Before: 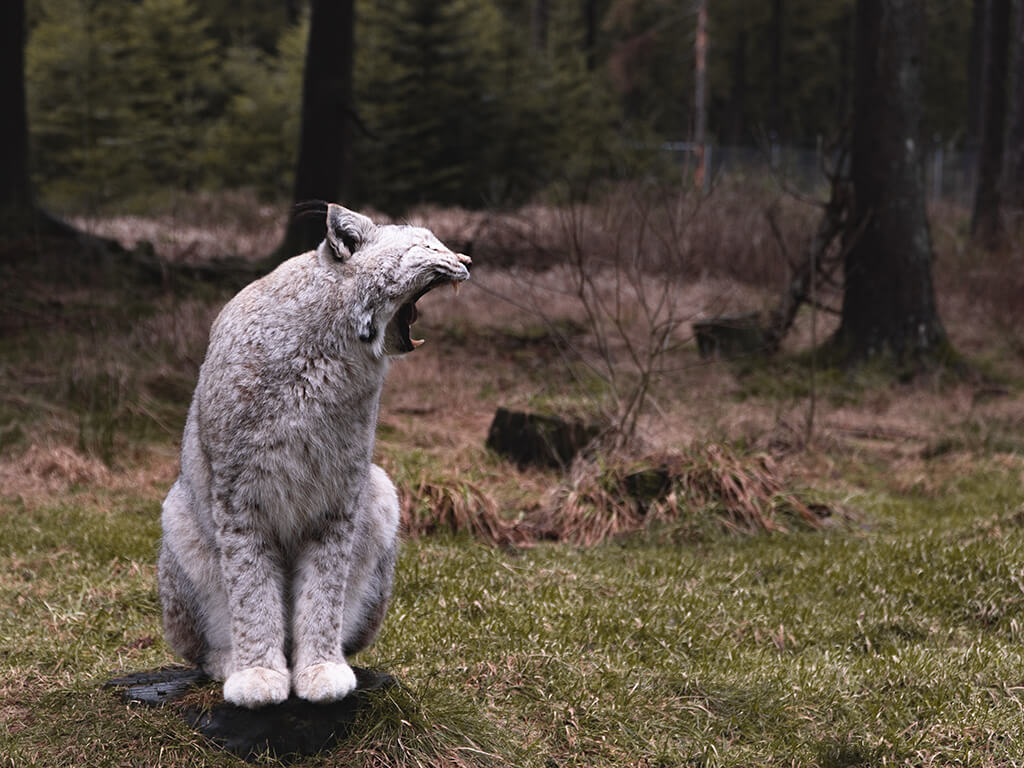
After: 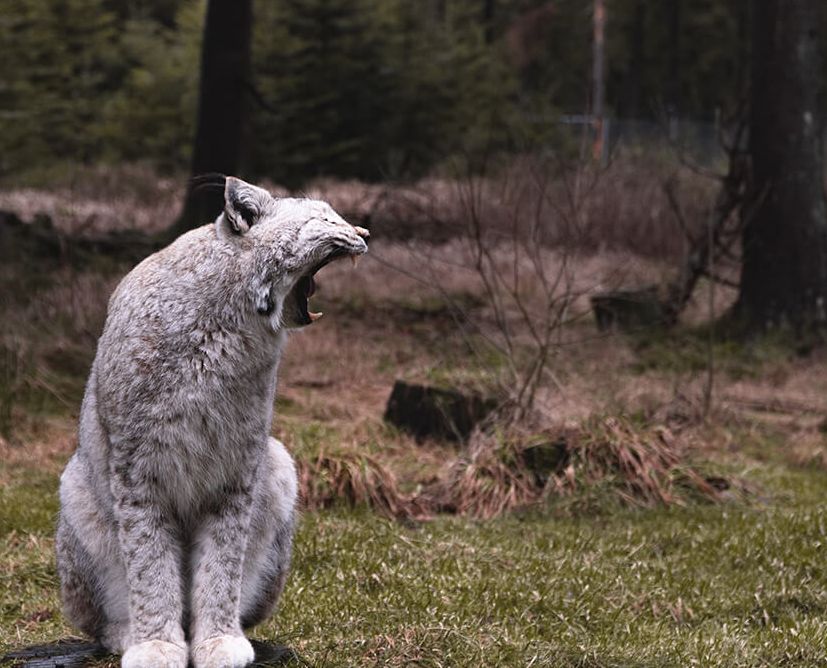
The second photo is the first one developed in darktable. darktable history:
color balance rgb: perceptual saturation grading › global saturation 0.762%
crop: left 10.013%, top 3.616%, right 9.161%, bottom 9.326%
